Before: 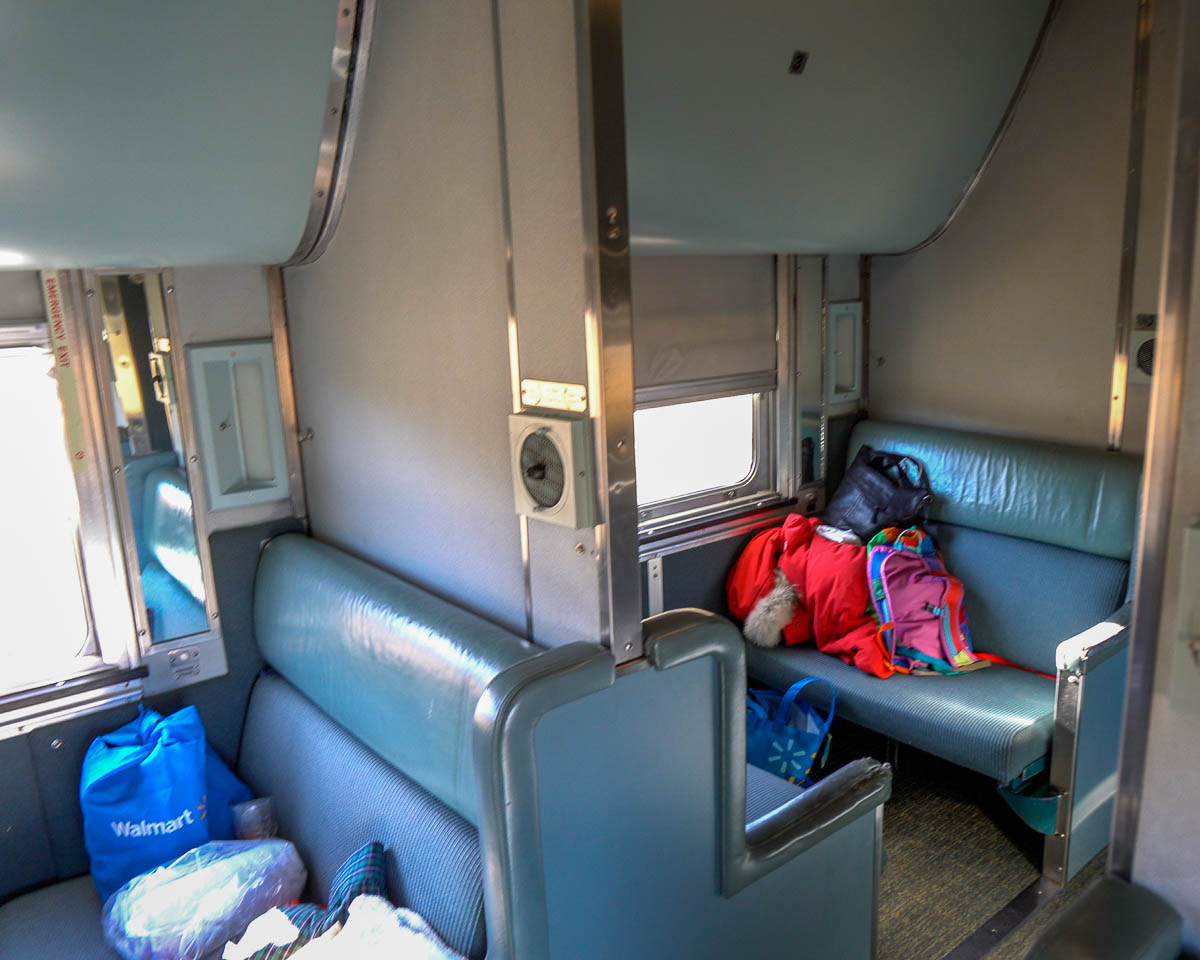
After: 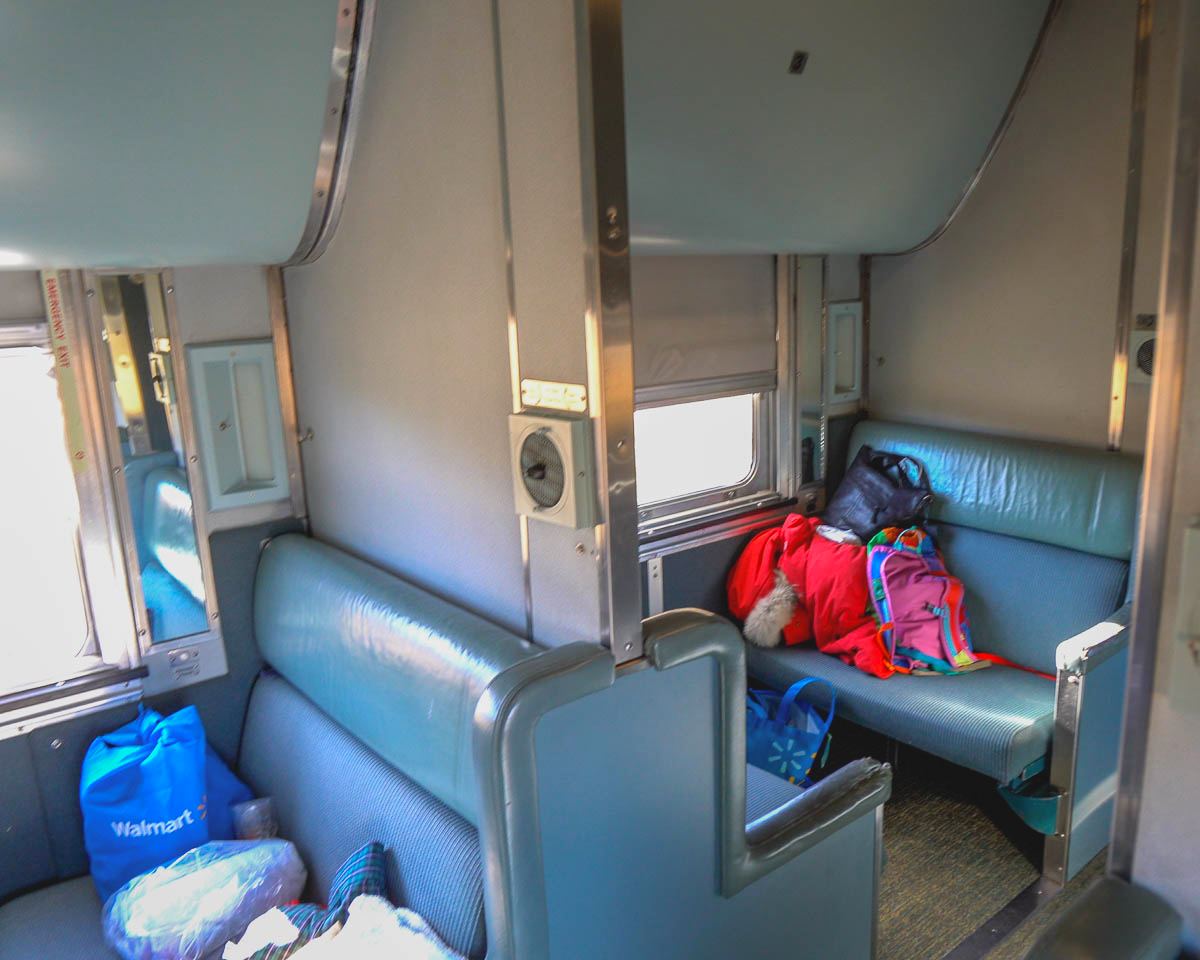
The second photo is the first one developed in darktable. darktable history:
contrast brightness saturation: contrast -0.104, brightness 0.05, saturation 0.082
